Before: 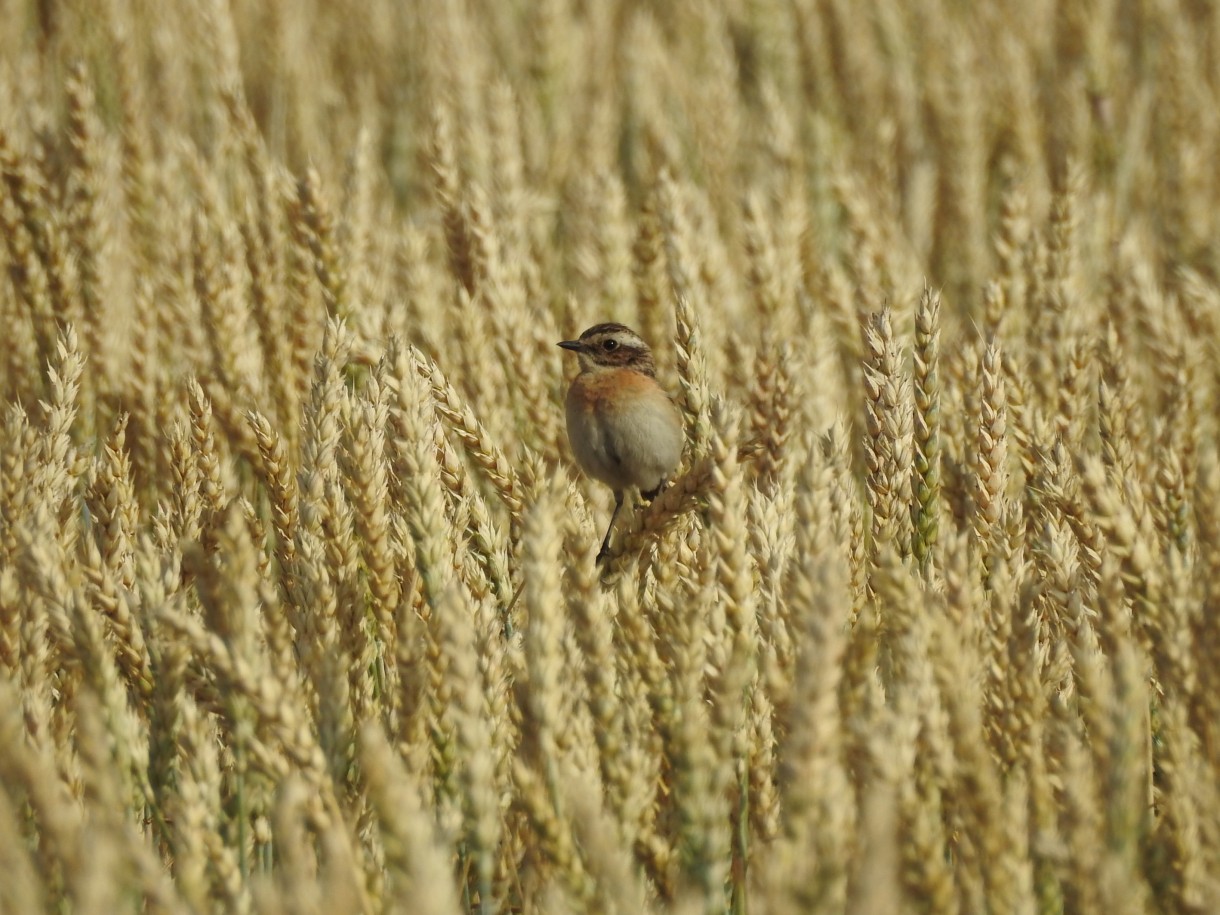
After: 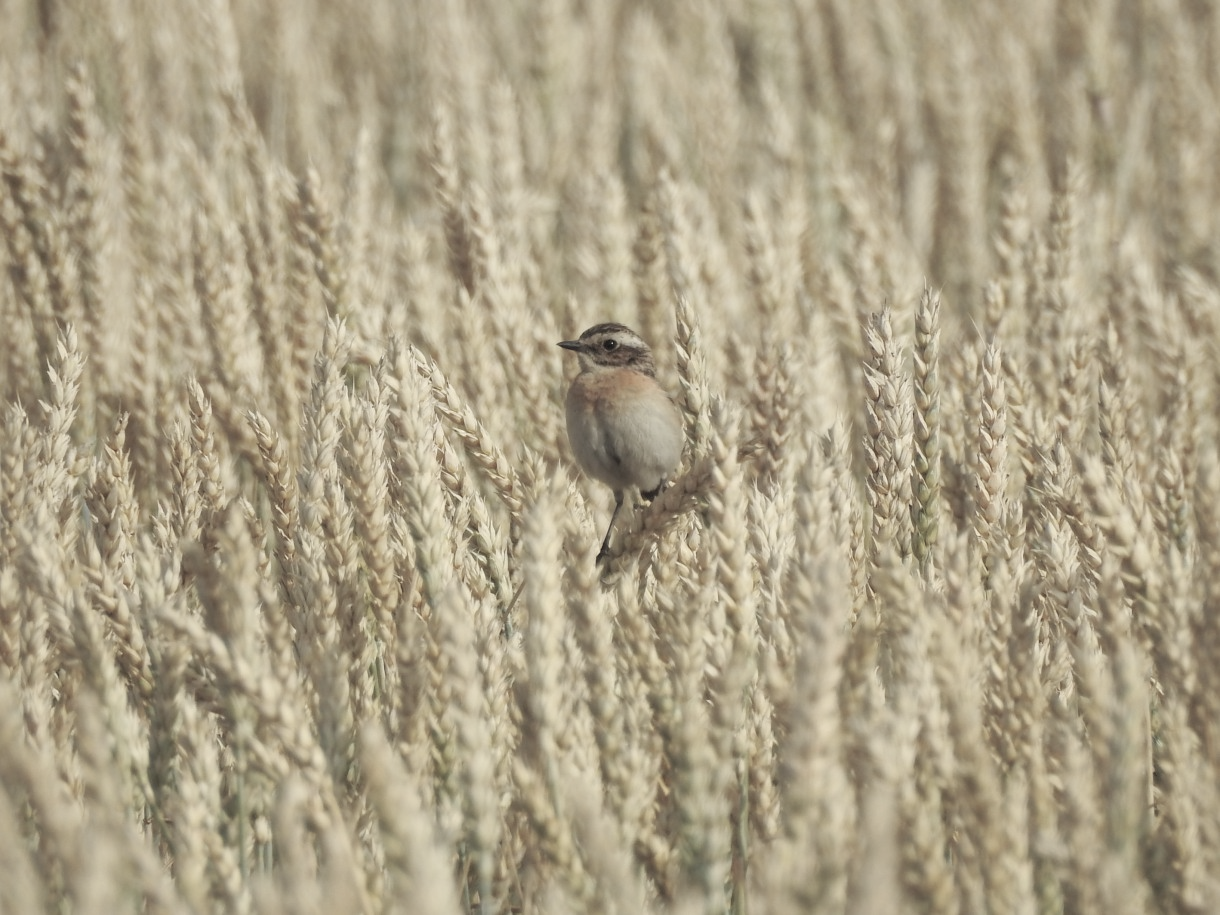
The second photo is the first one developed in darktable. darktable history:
contrast brightness saturation: brightness 0.182, saturation -0.511
